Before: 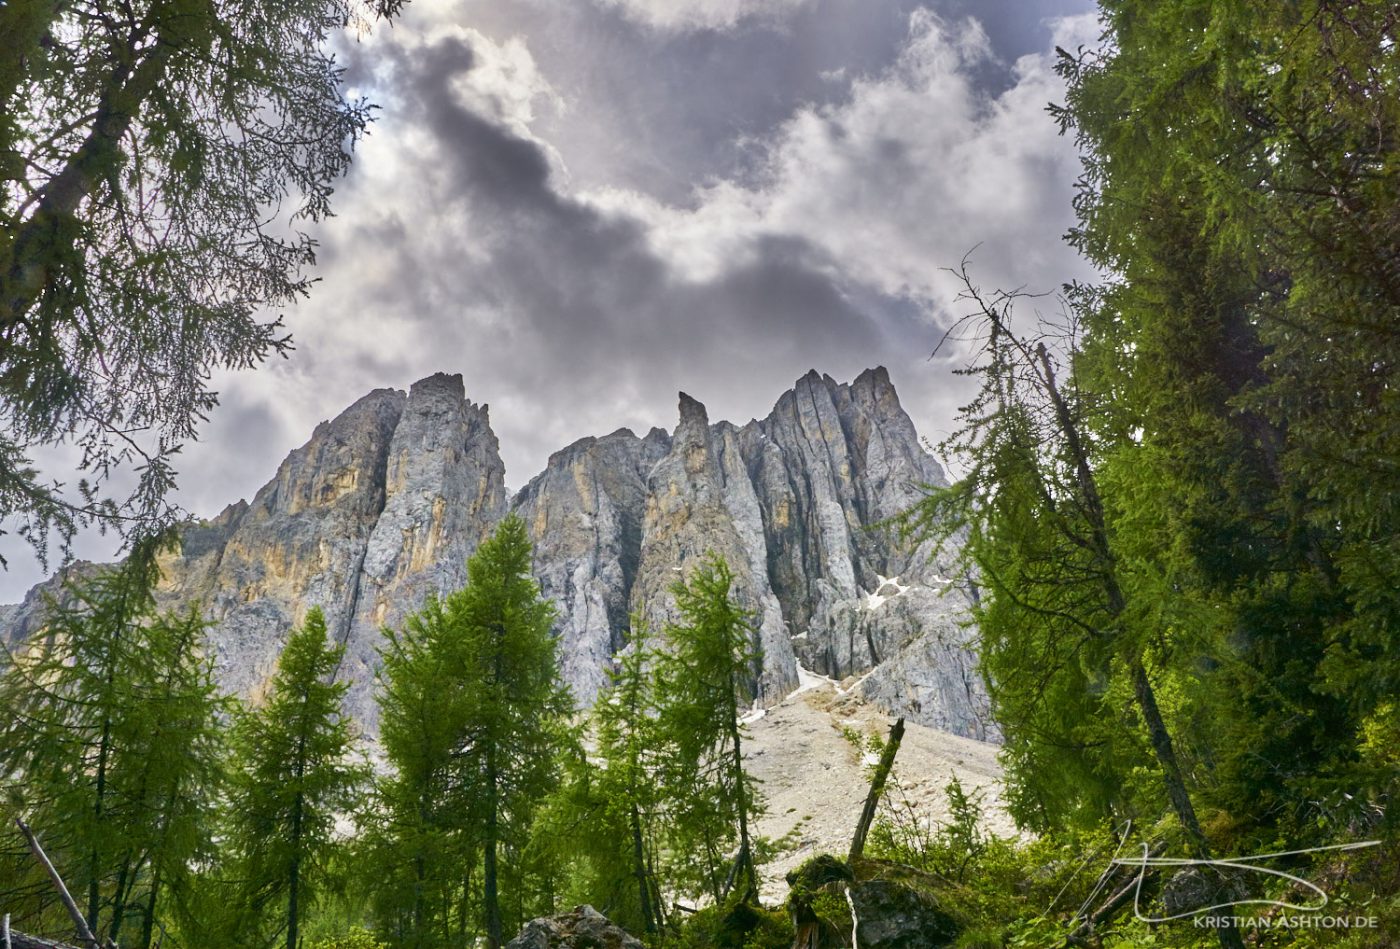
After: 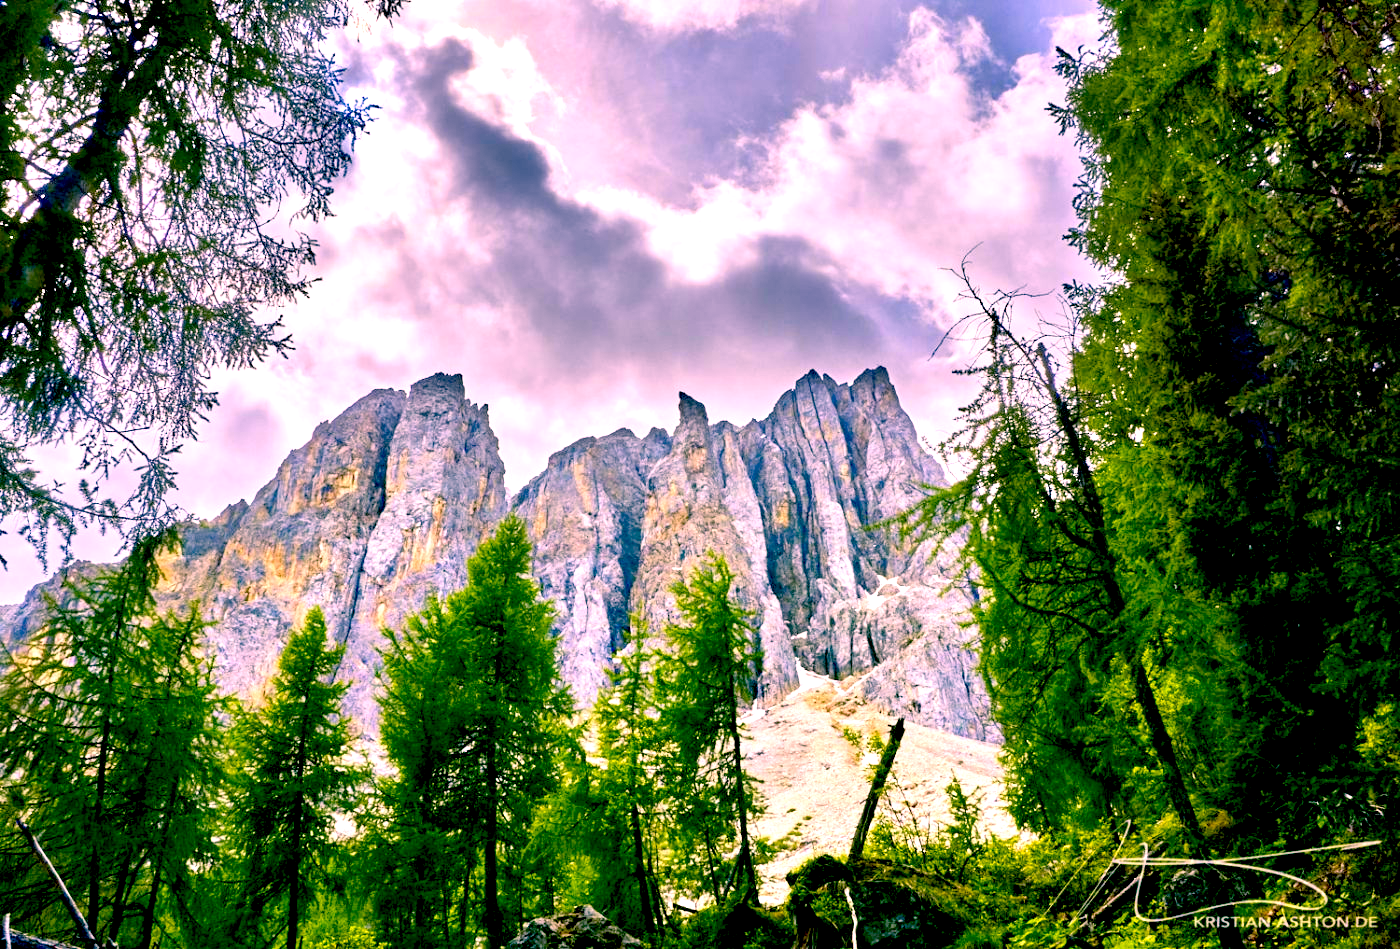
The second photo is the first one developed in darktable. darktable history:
color correction: highlights a* 17.42, highlights b* 0.271, shadows a* -14.7, shadows b* -14.67, saturation 1.47
exposure: black level correction 0.036, exposure 0.901 EV, compensate highlight preservation false
